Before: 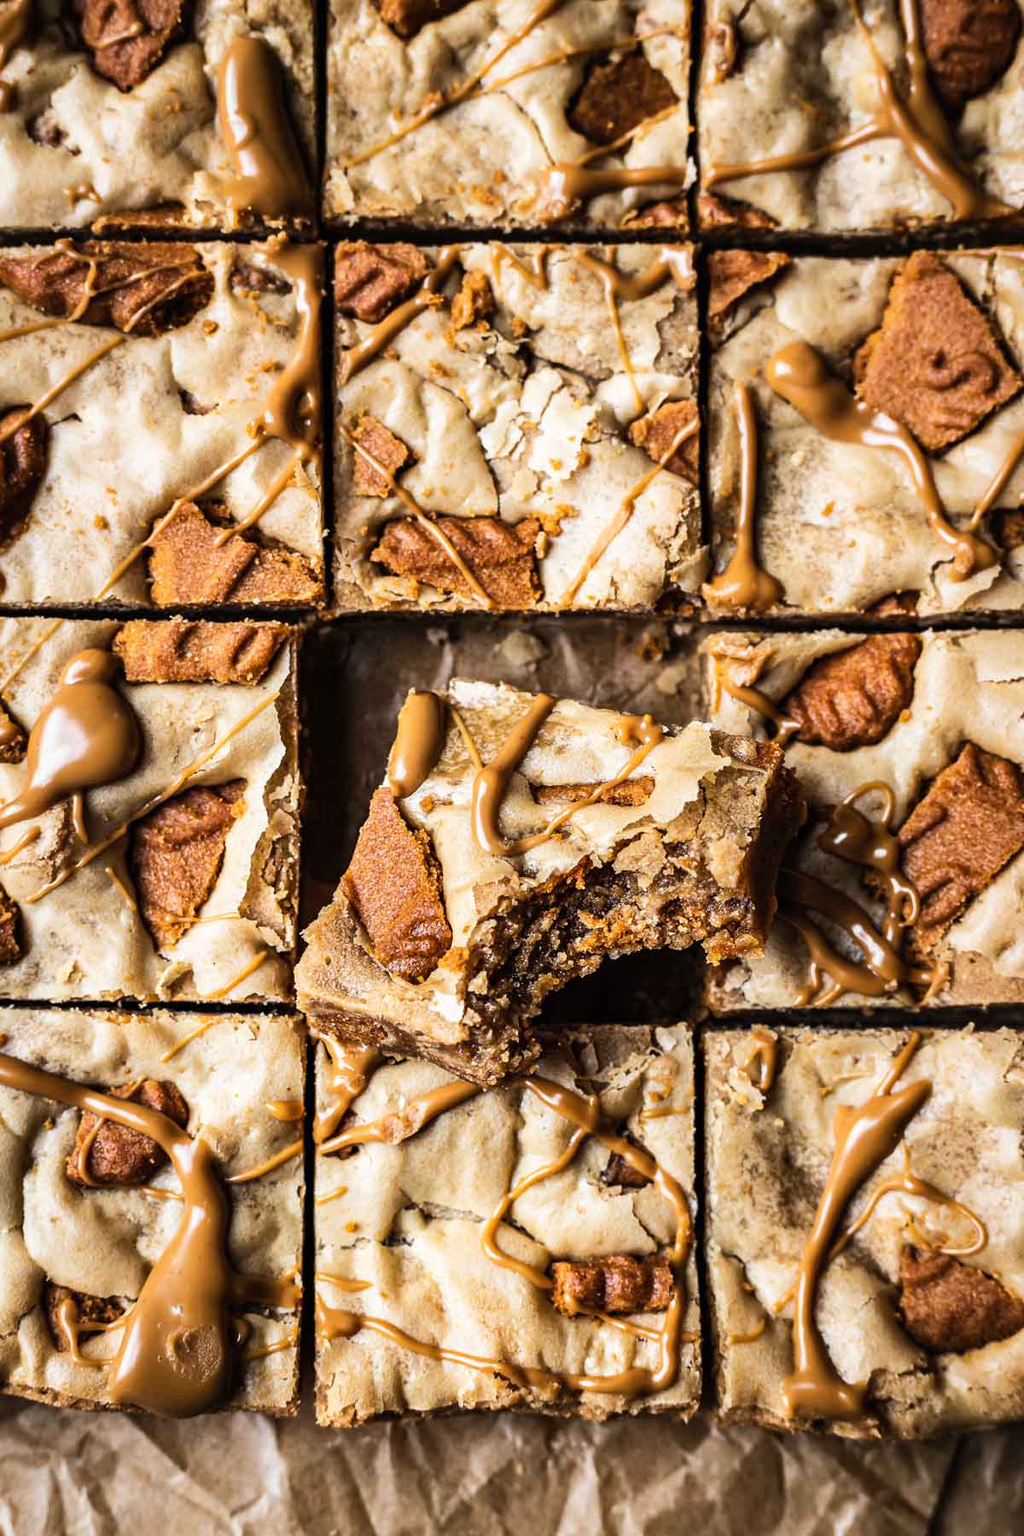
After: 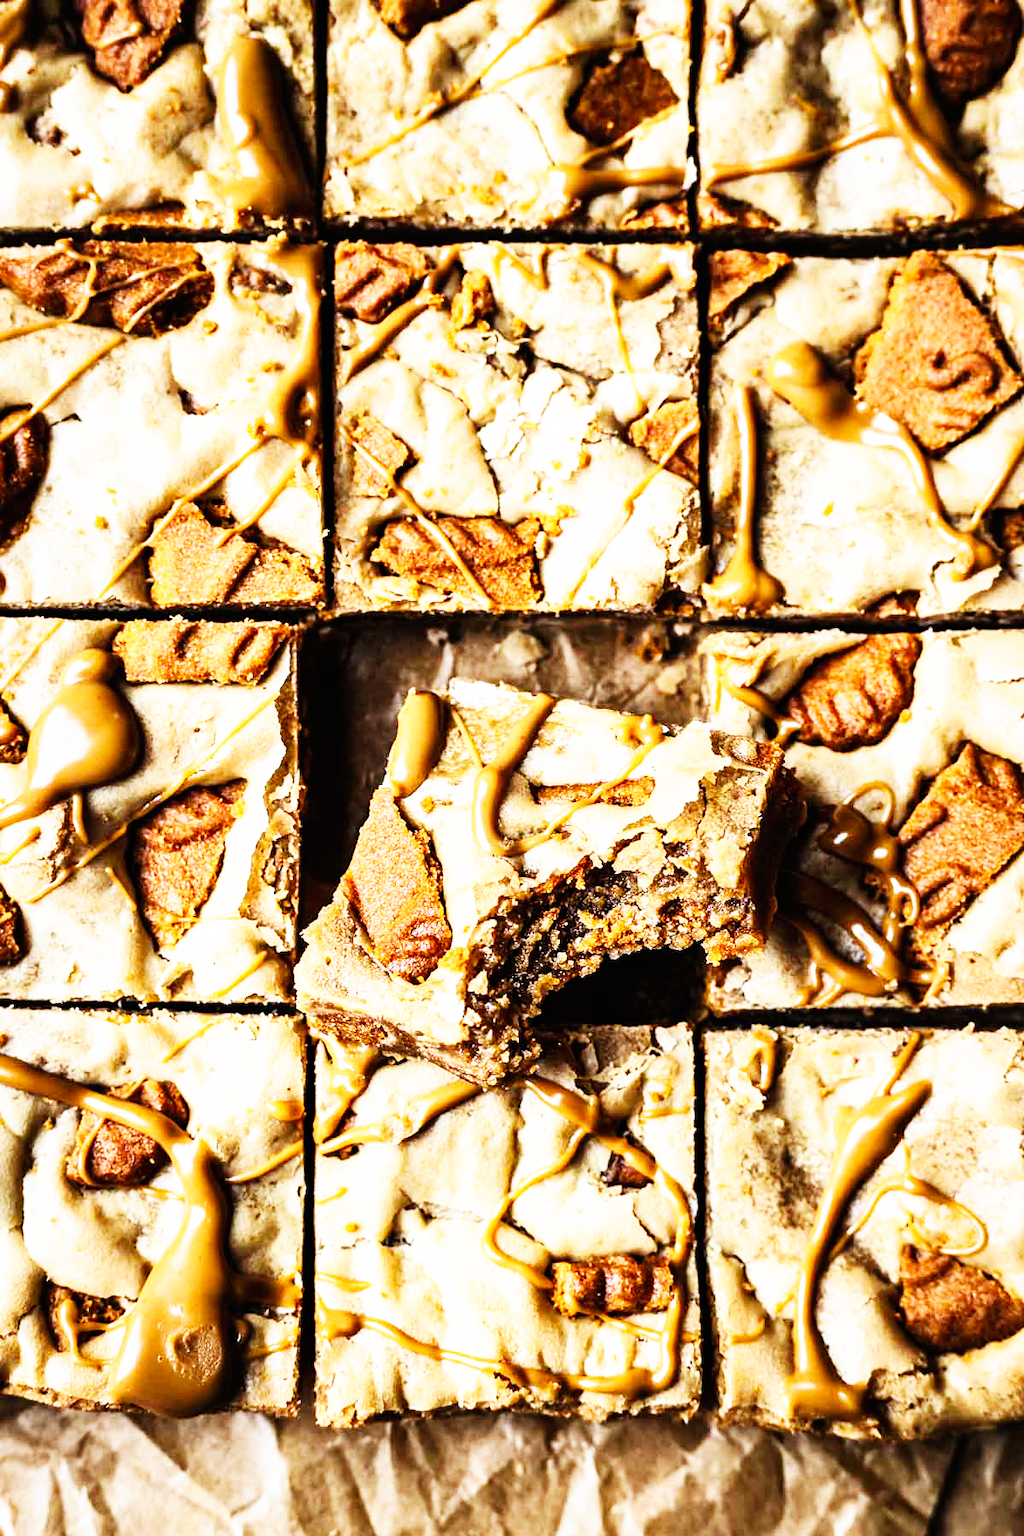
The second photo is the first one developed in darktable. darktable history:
base curve: curves: ch0 [(0, 0) (0.007, 0.004) (0.027, 0.03) (0.046, 0.07) (0.207, 0.54) (0.442, 0.872) (0.673, 0.972) (1, 1)], preserve colors none
white balance: red 0.978, blue 0.999
